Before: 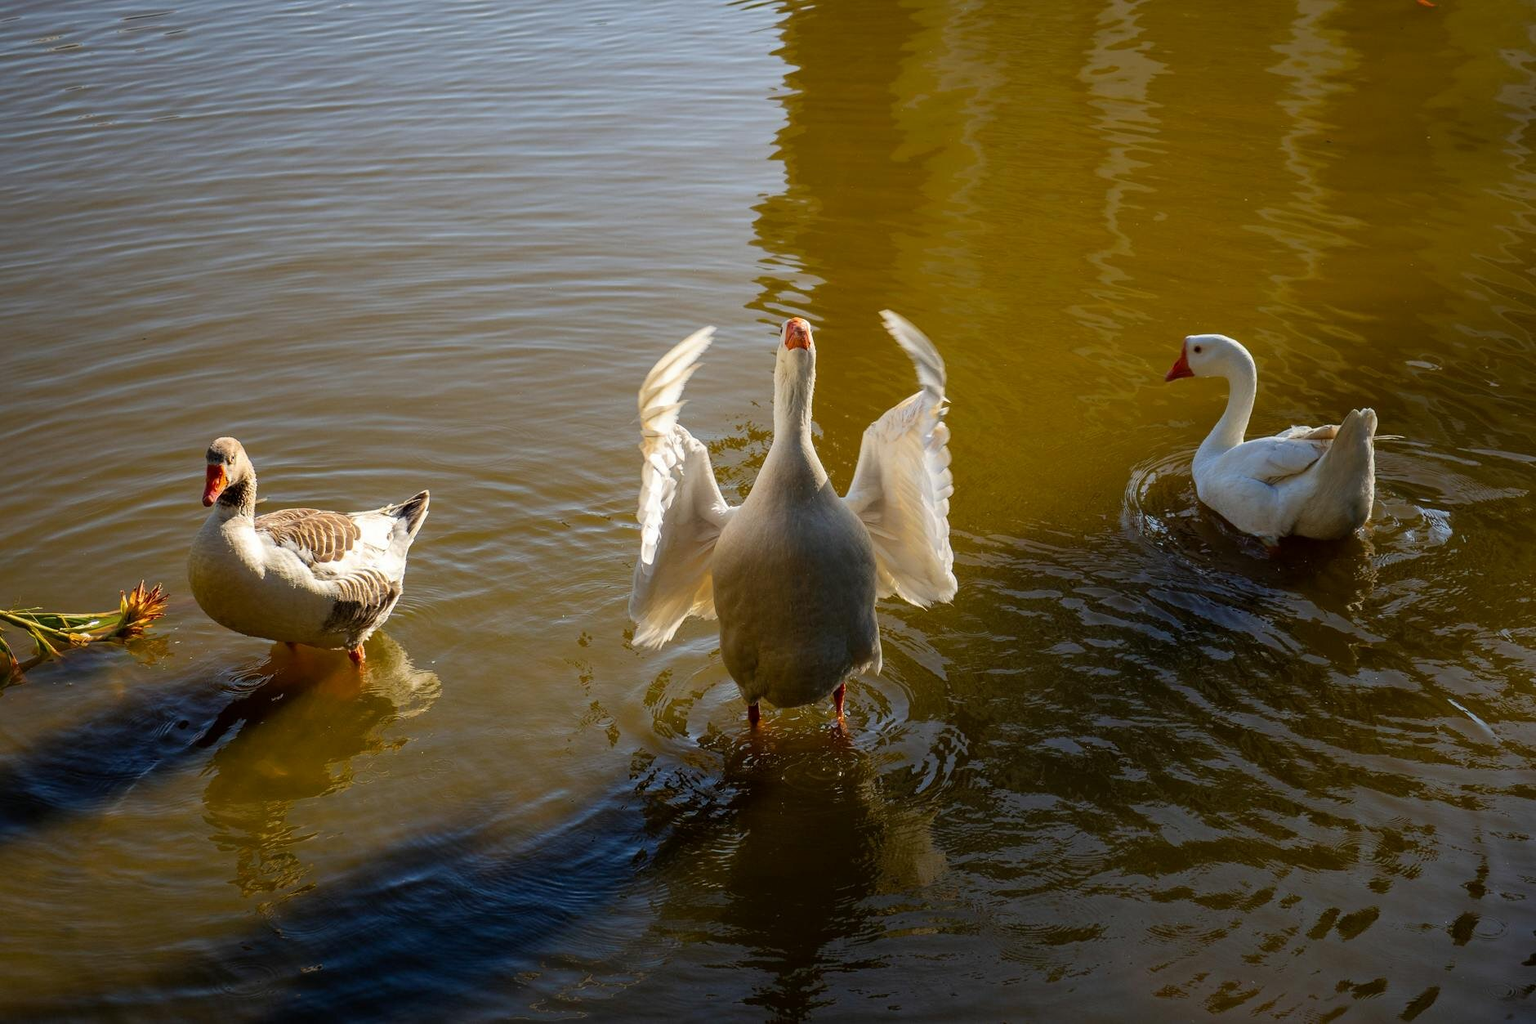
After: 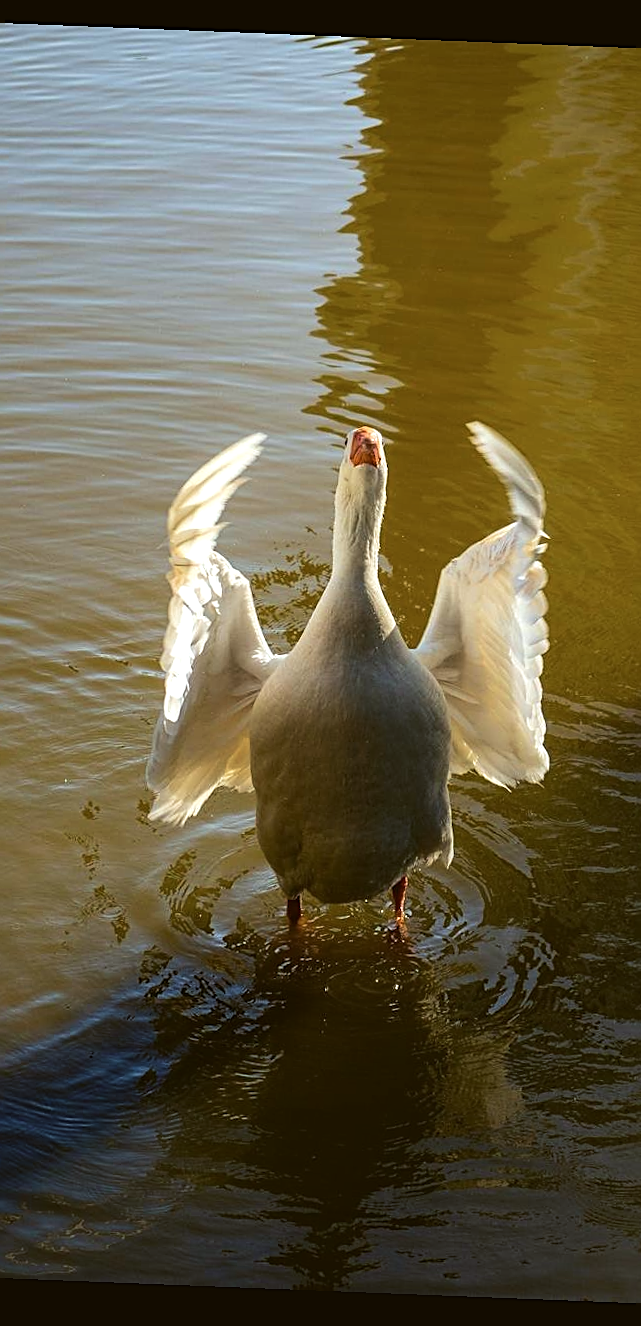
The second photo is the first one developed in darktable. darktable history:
white balance: emerald 1
rotate and perspective: rotation 2.27°, automatic cropping off
contrast brightness saturation: saturation -0.1
sharpen: on, module defaults
velvia: on, module defaults
color balance: lift [1.004, 1.002, 1.002, 0.998], gamma [1, 1.007, 1.002, 0.993], gain [1, 0.977, 1.013, 1.023], contrast -3.64%
tone equalizer: -8 EV -0.417 EV, -7 EV -0.389 EV, -6 EV -0.333 EV, -5 EV -0.222 EV, -3 EV 0.222 EV, -2 EV 0.333 EV, -1 EV 0.389 EV, +0 EV 0.417 EV, edges refinement/feathering 500, mask exposure compensation -1.25 EV, preserve details no
crop: left 33.36%, right 33.36%
